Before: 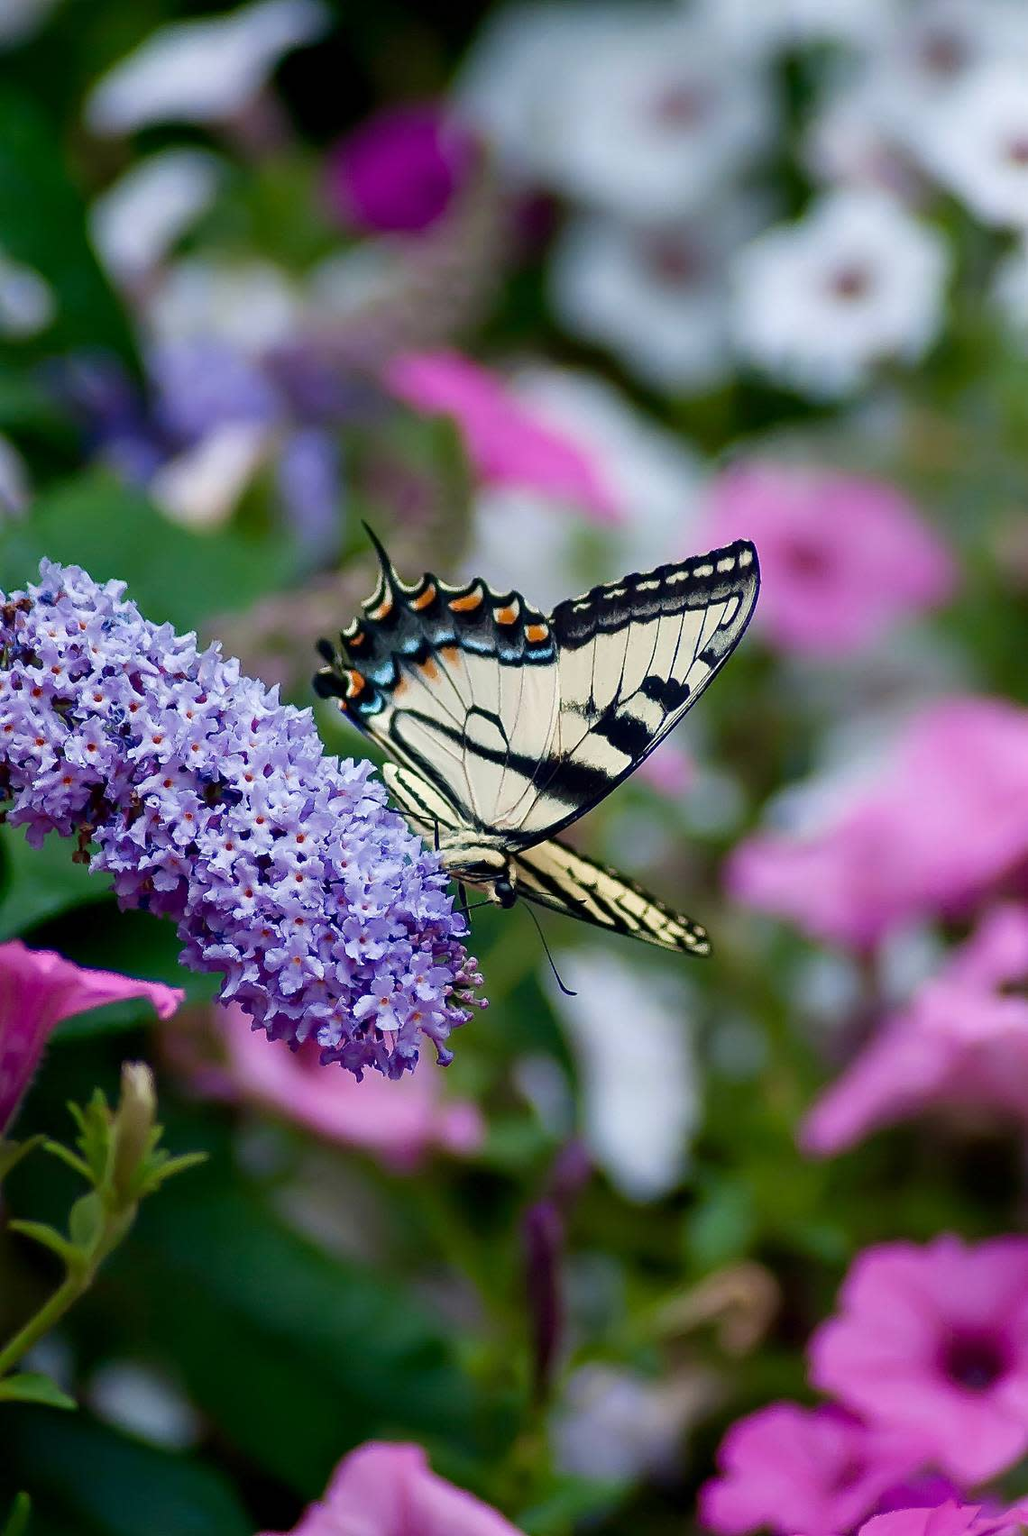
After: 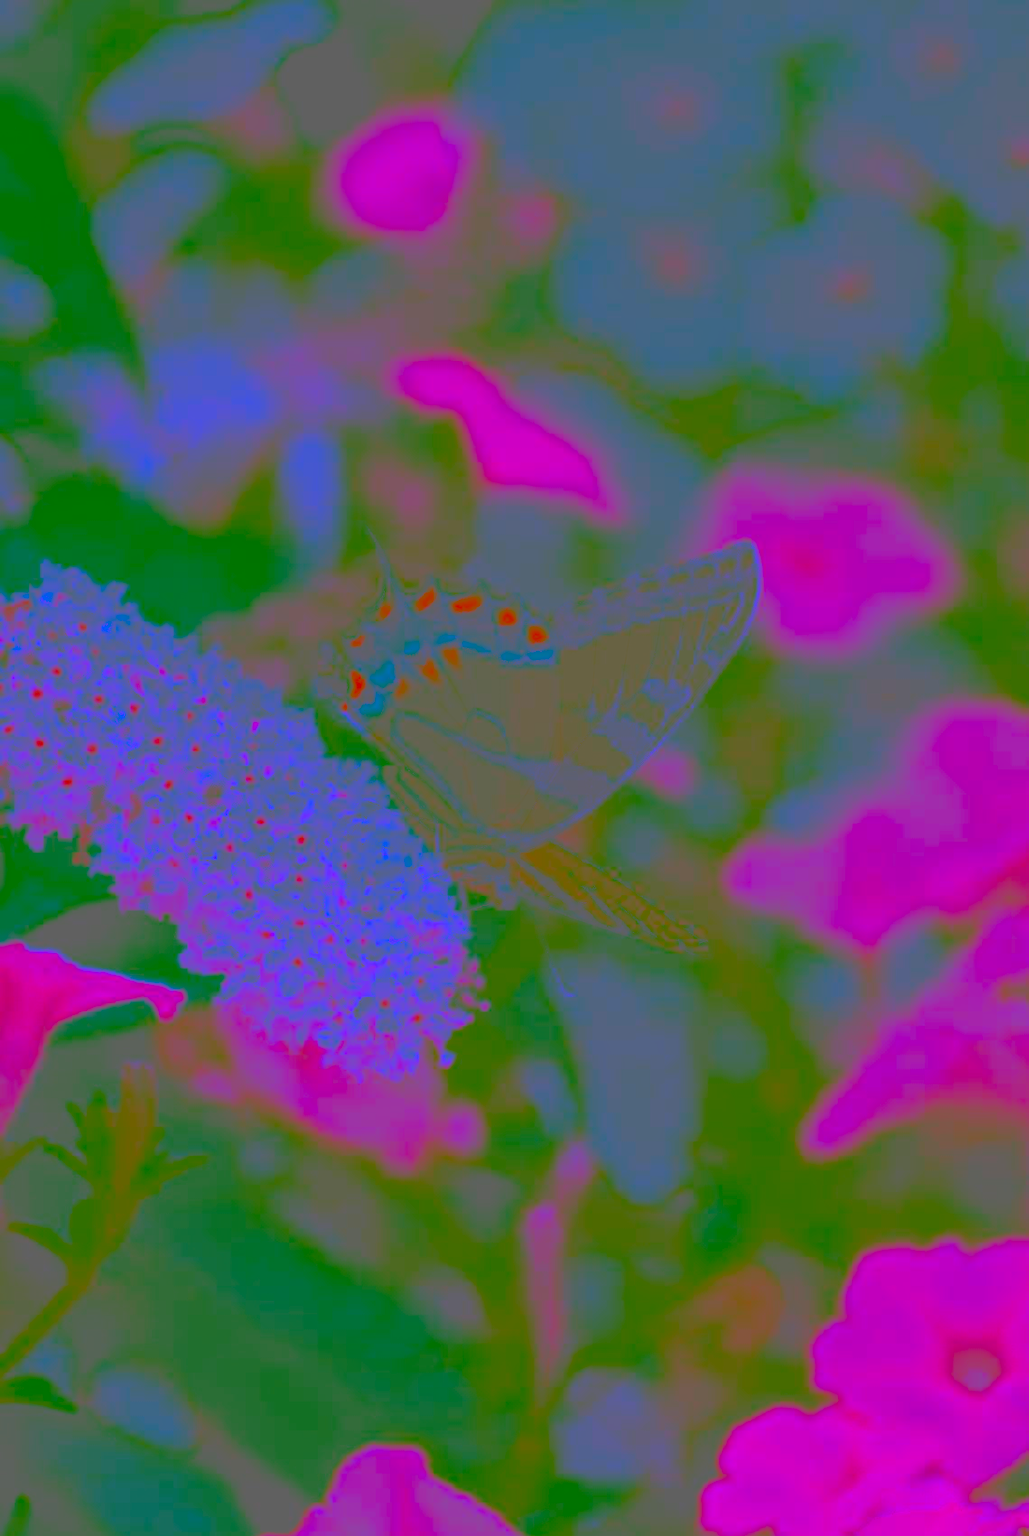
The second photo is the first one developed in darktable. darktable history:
shadows and highlights: low approximation 0.01, soften with gaussian
contrast brightness saturation: contrast -0.99, brightness -0.17, saturation 0.75
crop: top 0.05%, bottom 0.098%
